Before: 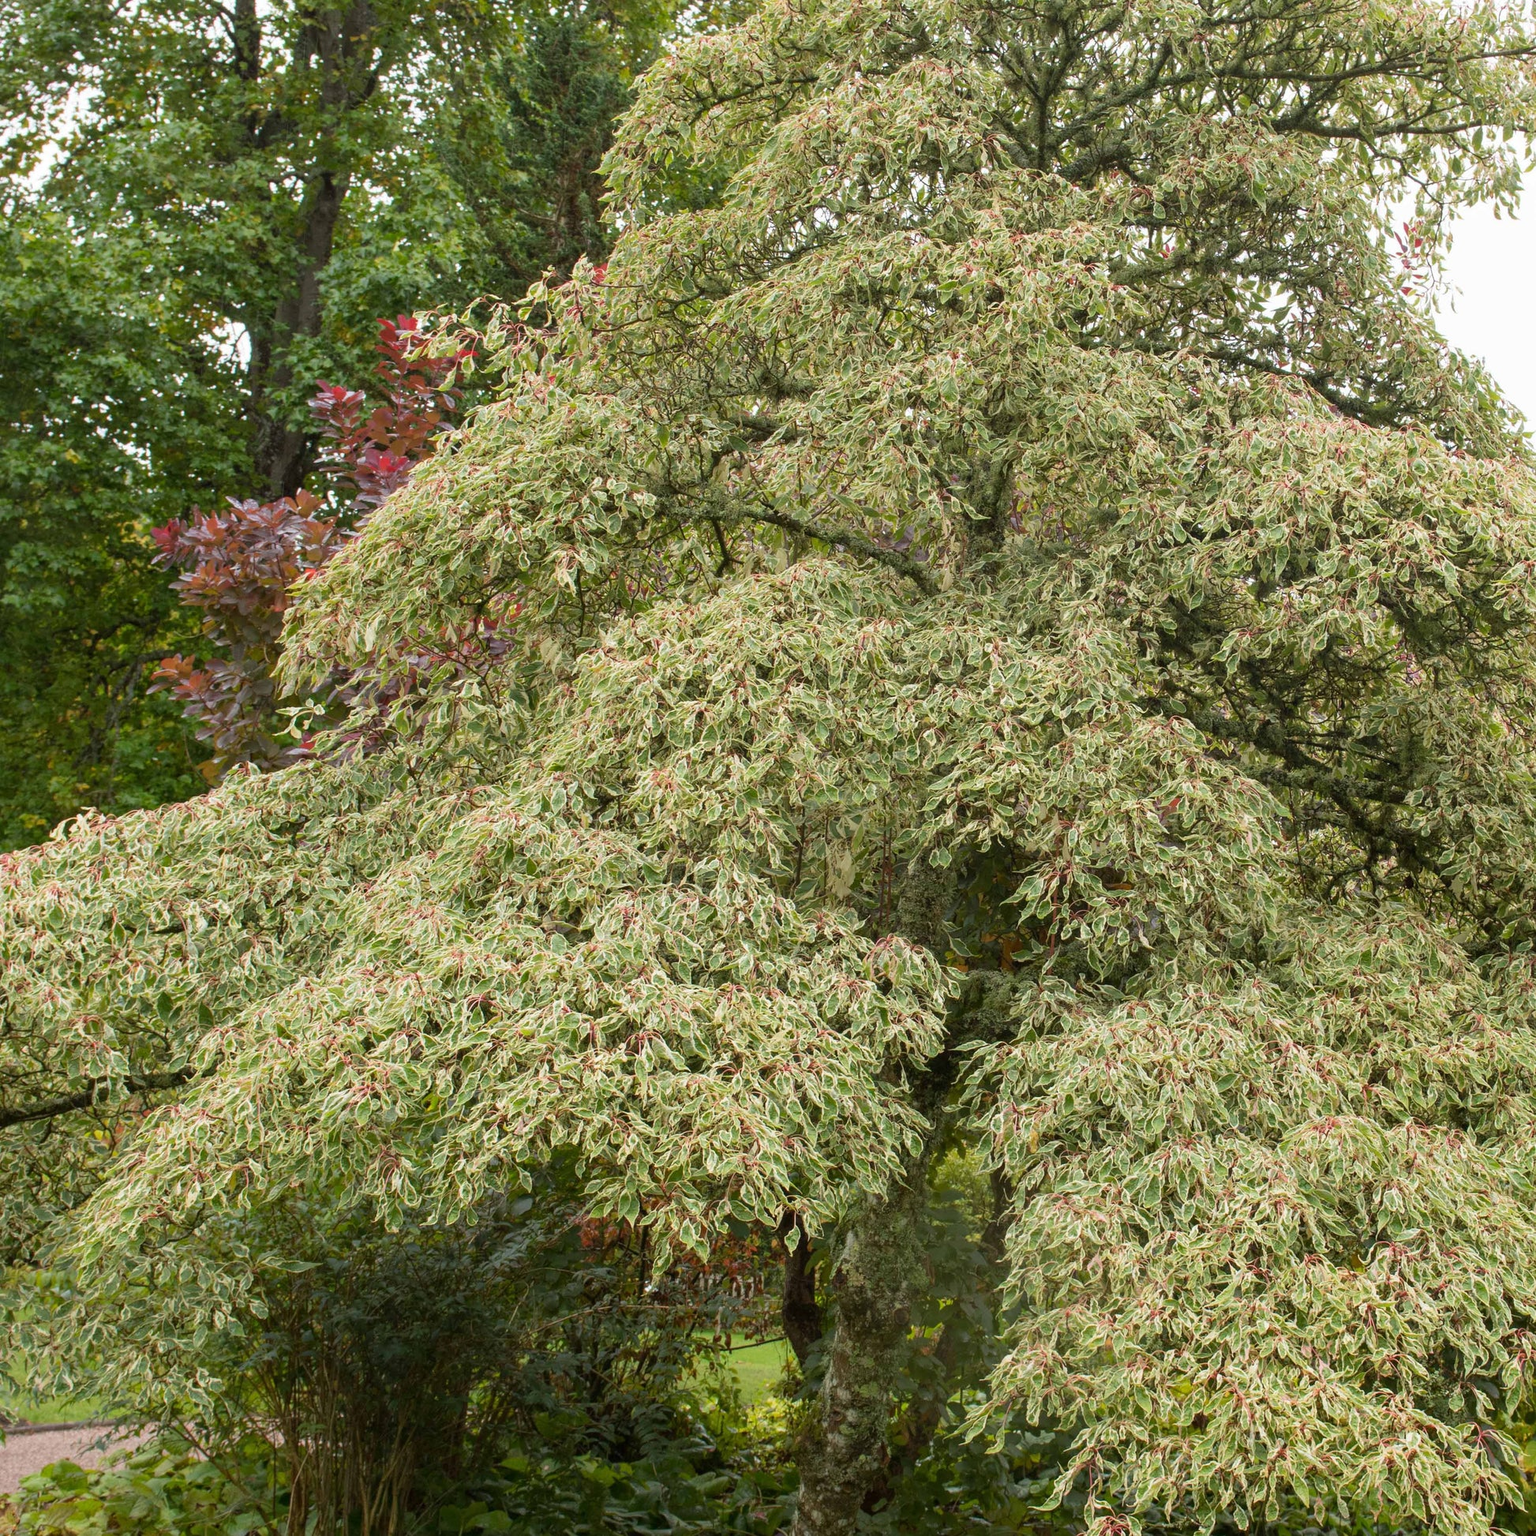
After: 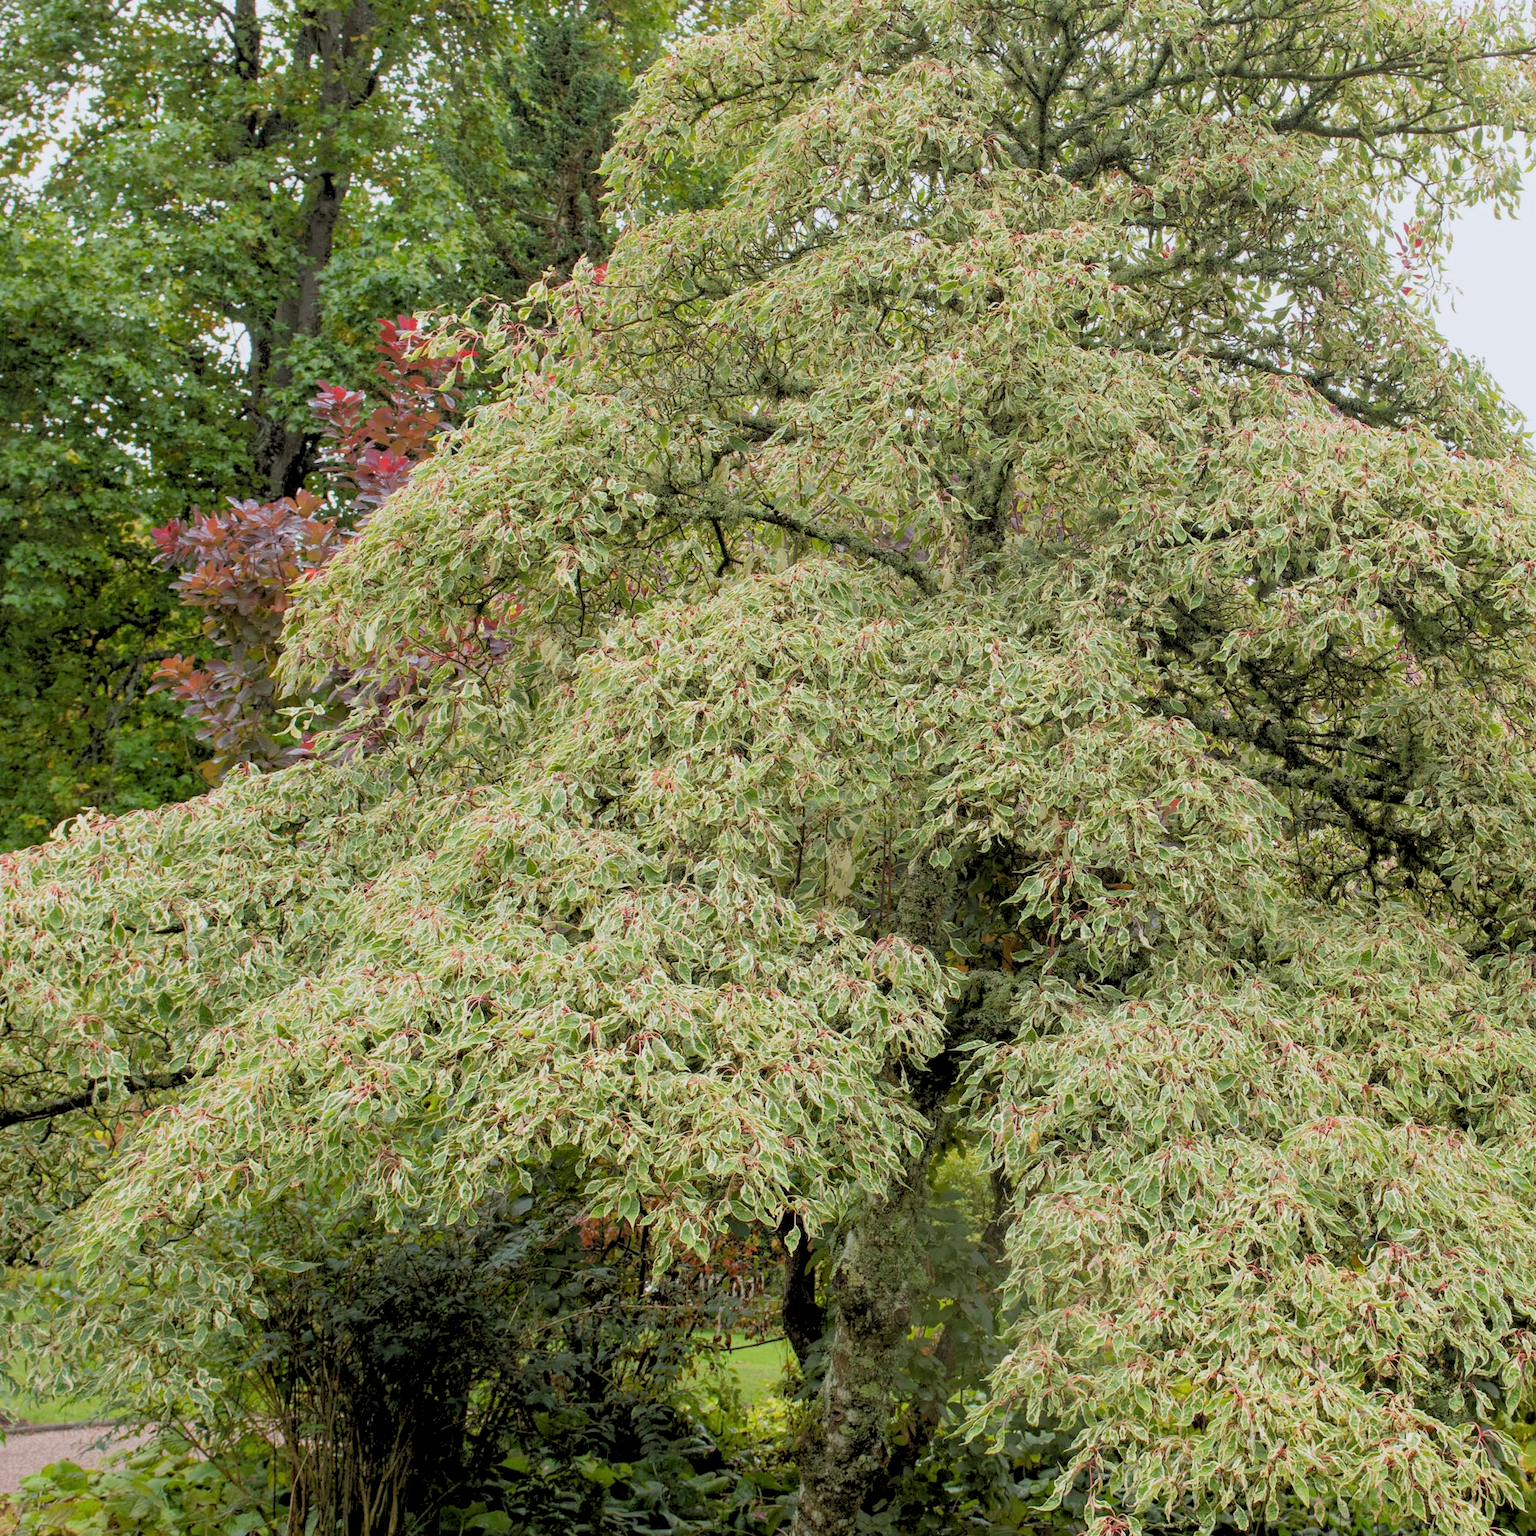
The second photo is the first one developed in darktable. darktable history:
rgb levels: preserve colors sum RGB, levels [[0.038, 0.433, 0.934], [0, 0.5, 1], [0, 0.5, 1]]
white balance: red 0.98, blue 1.034
